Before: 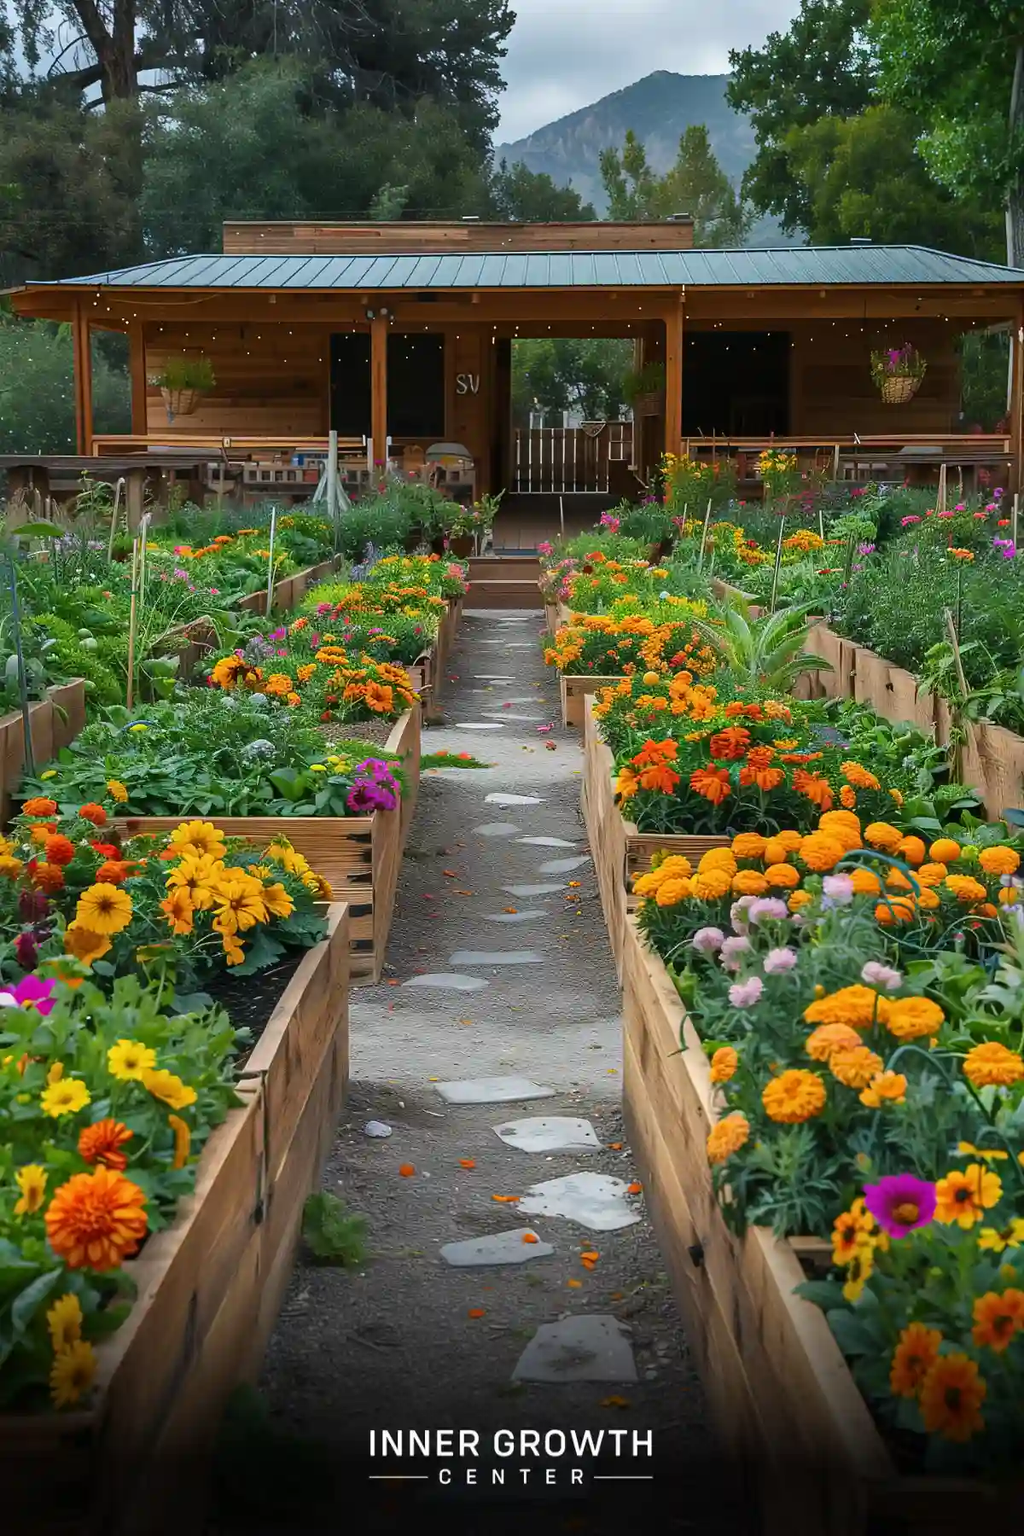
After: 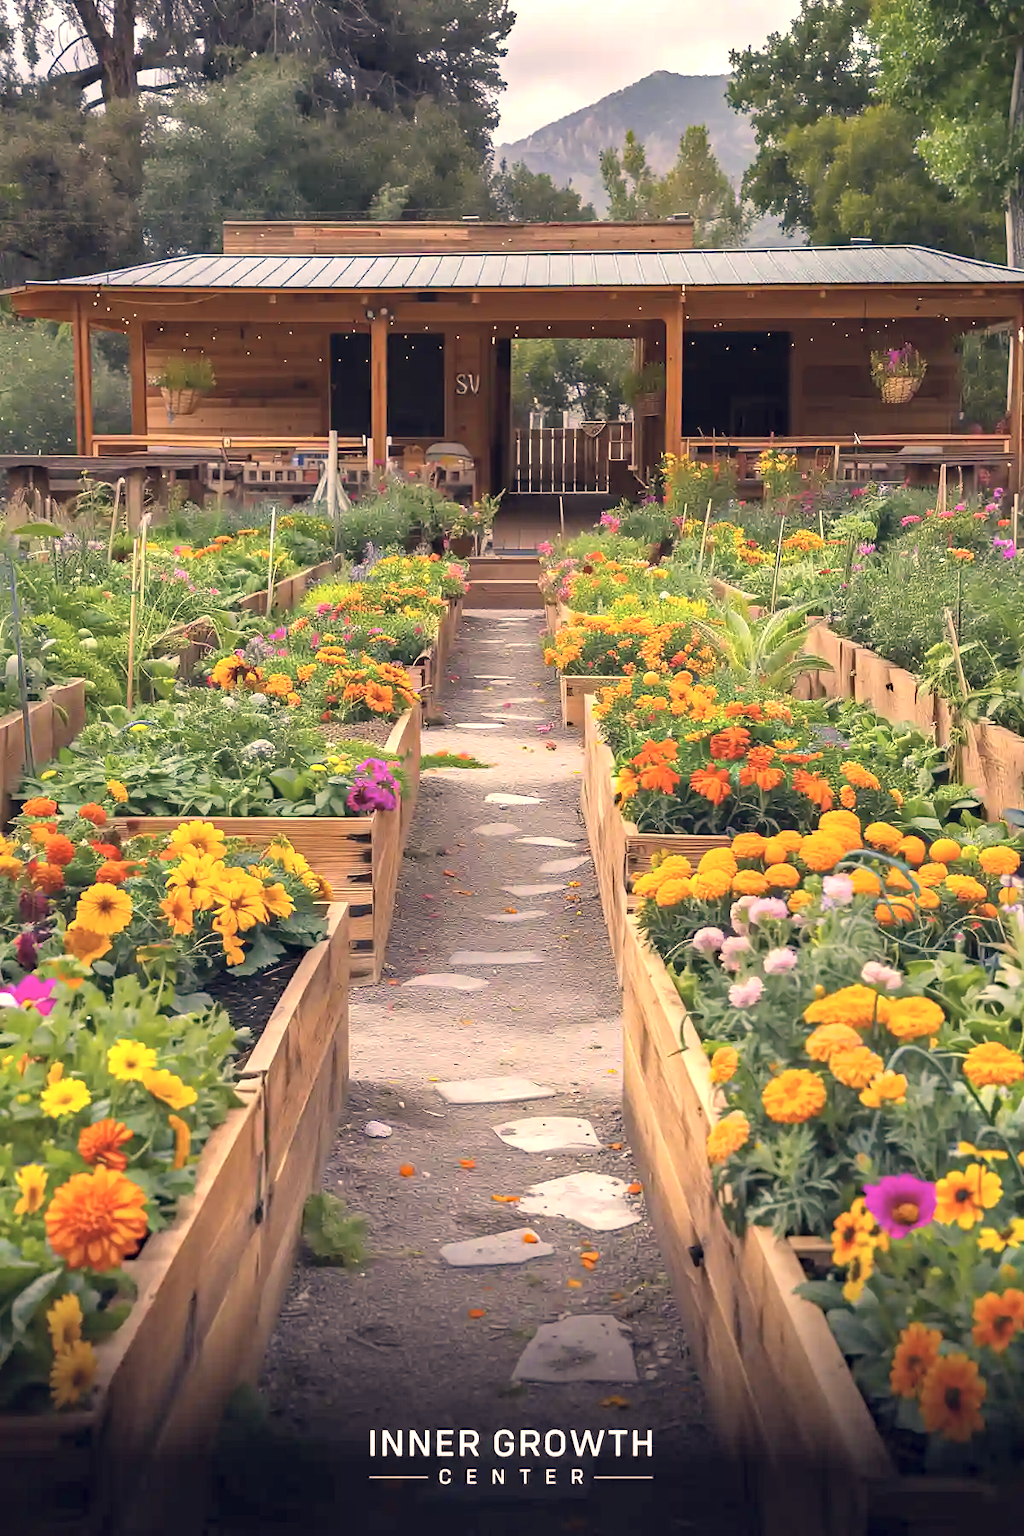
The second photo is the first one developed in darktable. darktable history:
exposure: exposure 0.77 EV, compensate highlight preservation false
color correction: highlights a* 20.17, highlights b* 27.29, shadows a* 3.44, shadows b* -16.9, saturation 0.717
contrast brightness saturation: brightness 0.126
haze removal: adaptive false
